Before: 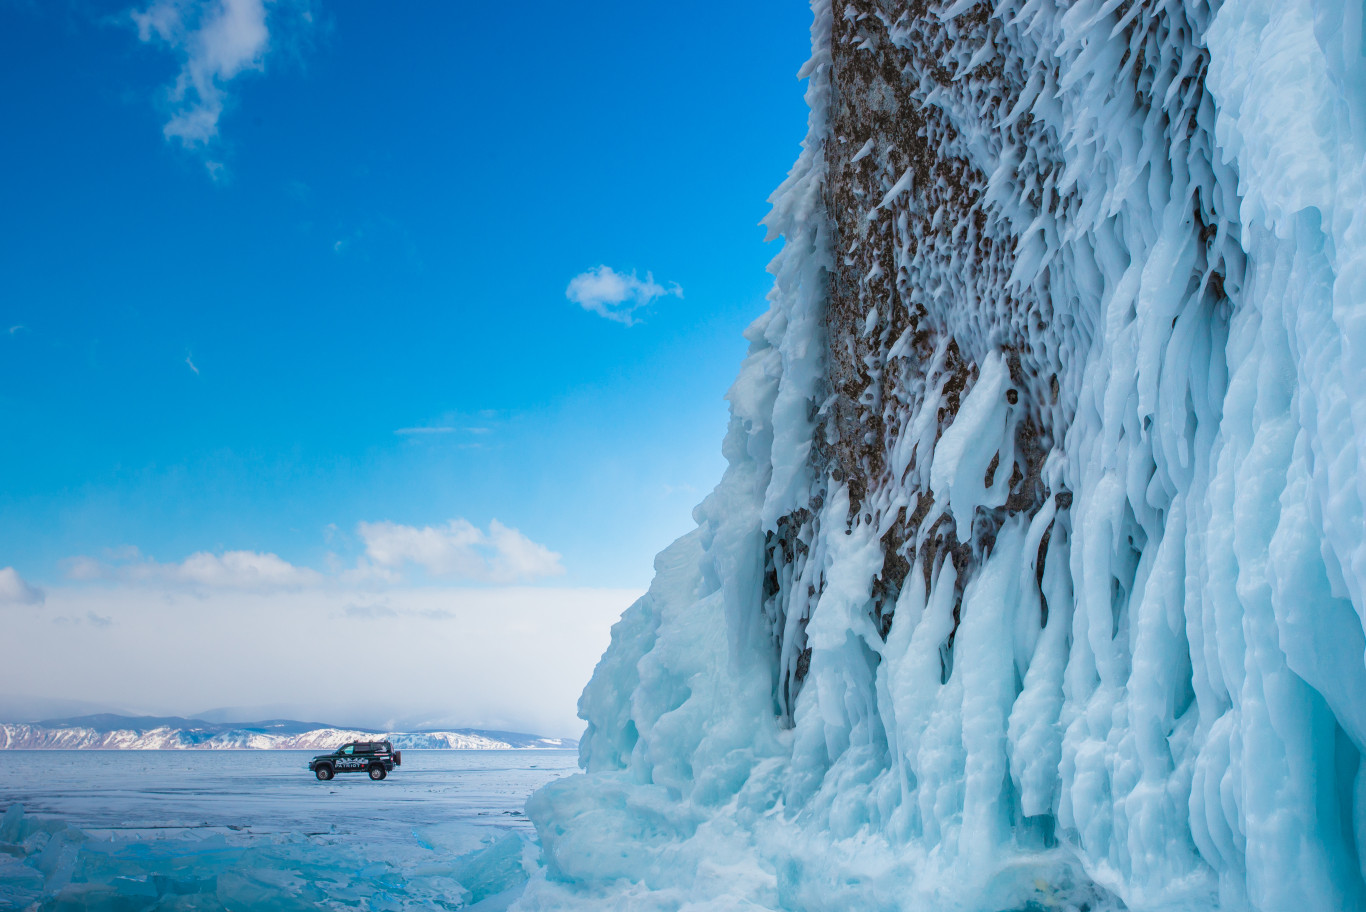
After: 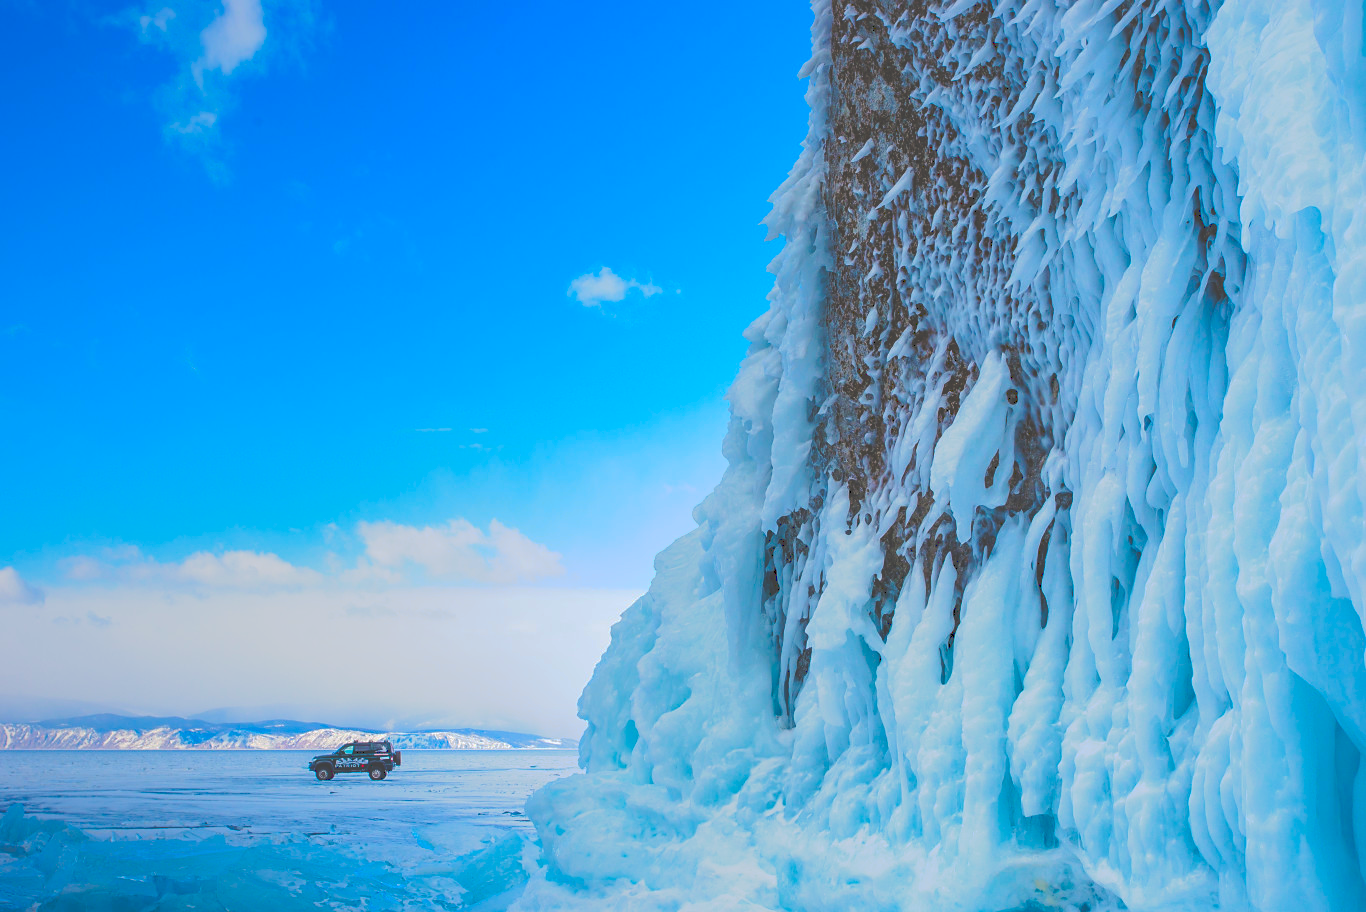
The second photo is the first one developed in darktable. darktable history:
tone curve: curves: ch0 [(0, 0) (0.003, 0.264) (0.011, 0.264) (0.025, 0.265) (0.044, 0.269) (0.069, 0.273) (0.1, 0.28) (0.136, 0.292) (0.177, 0.309) (0.224, 0.336) (0.277, 0.371) (0.335, 0.412) (0.399, 0.469) (0.468, 0.533) (0.543, 0.595) (0.623, 0.66) (0.709, 0.73) (0.801, 0.8) (0.898, 0.854) (1, 1)], preserve colors none
bloom: size 15%, threshold 97%, strength 7%
color contrast: green-magenta contrast 1.55, blue-yellow contrast 1.83
sharpen: radius 1.559, amount 0.373, threshold 1.271
